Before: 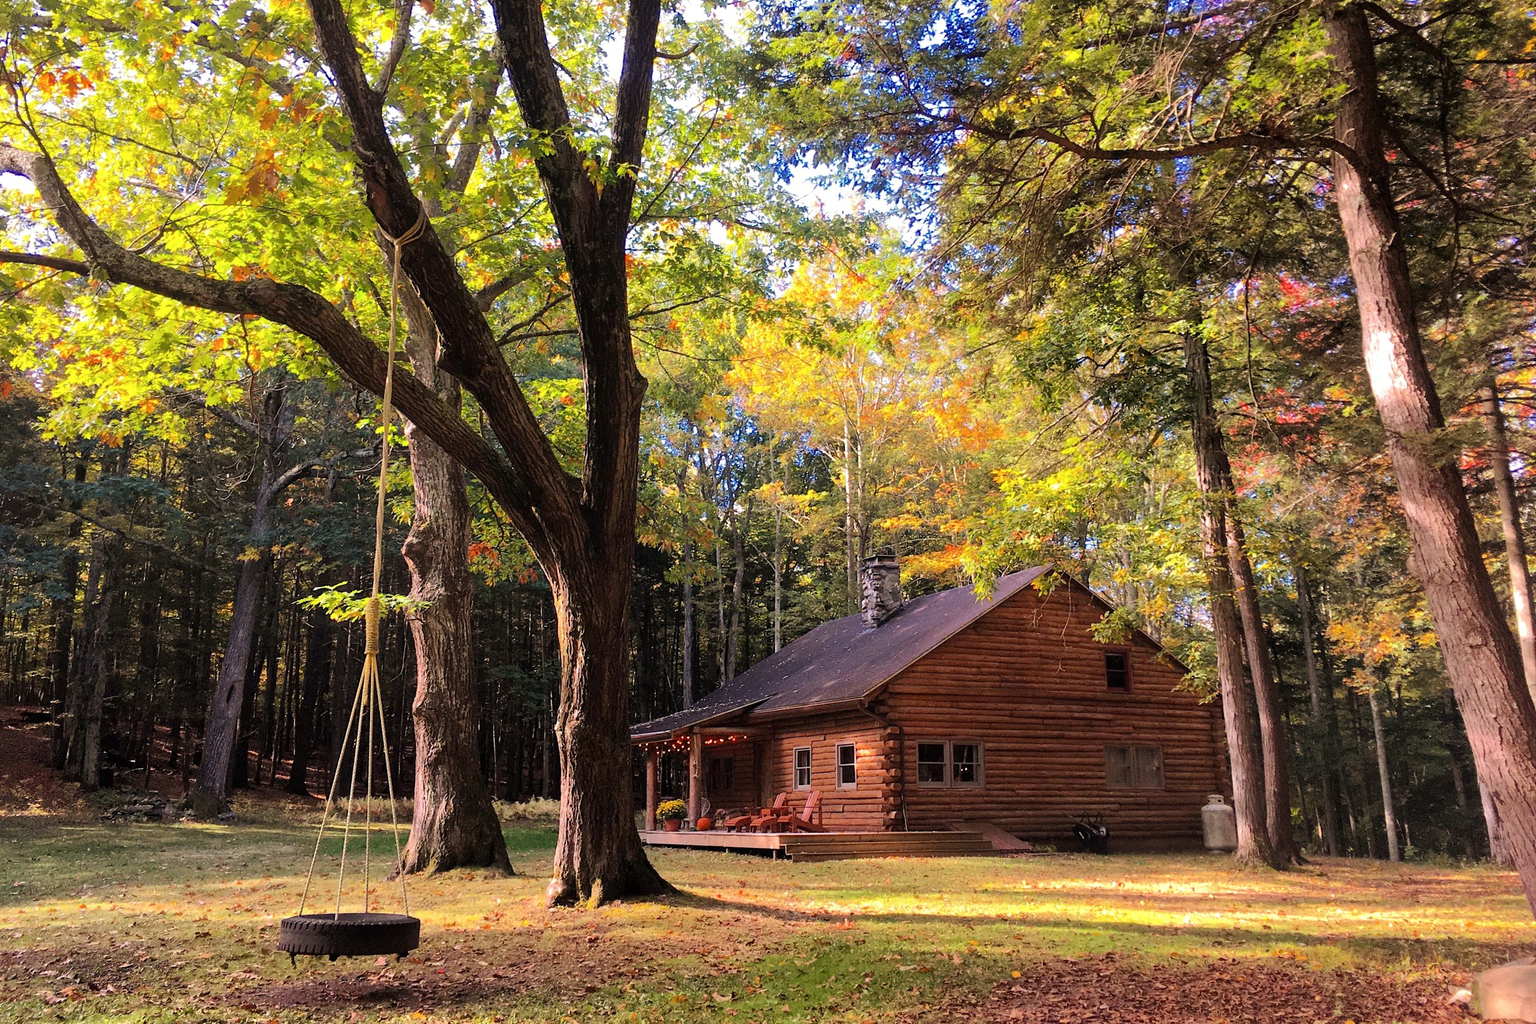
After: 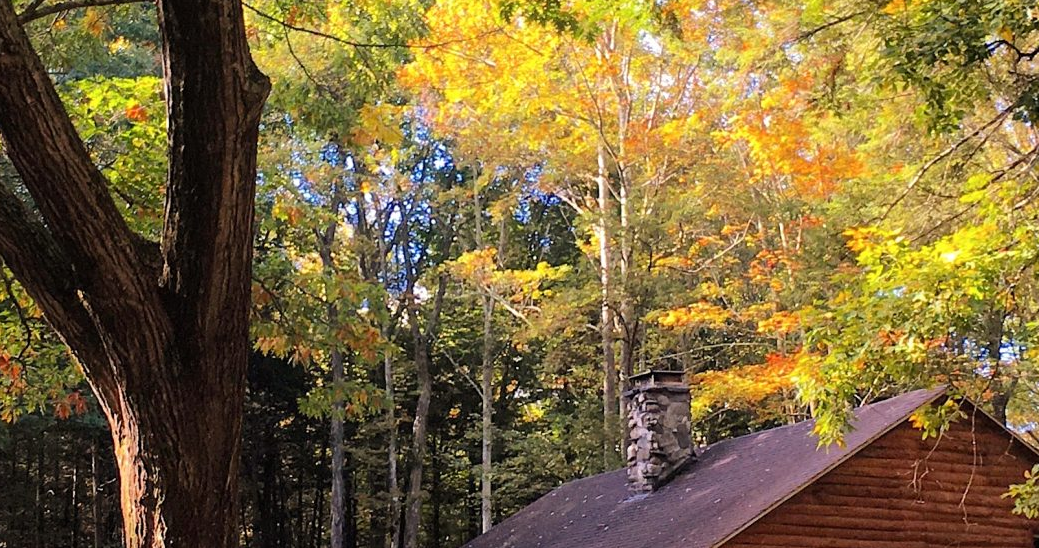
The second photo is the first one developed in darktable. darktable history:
crop: left 31.618%, top 32.51%, right 27.758%, bottom 35.334%
